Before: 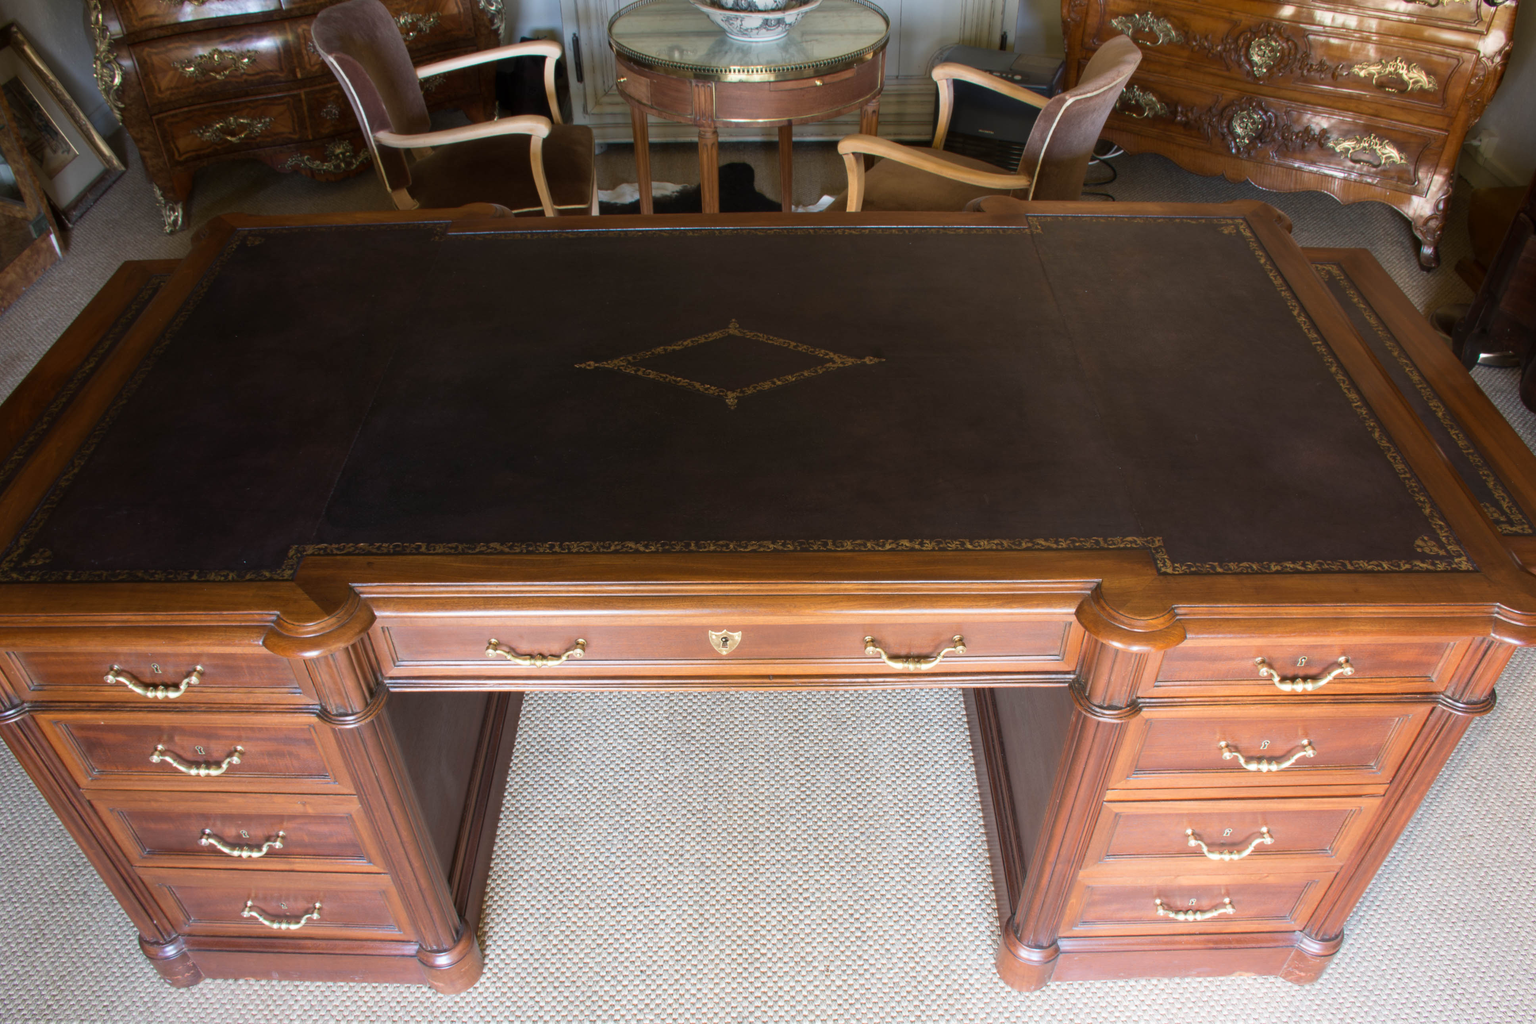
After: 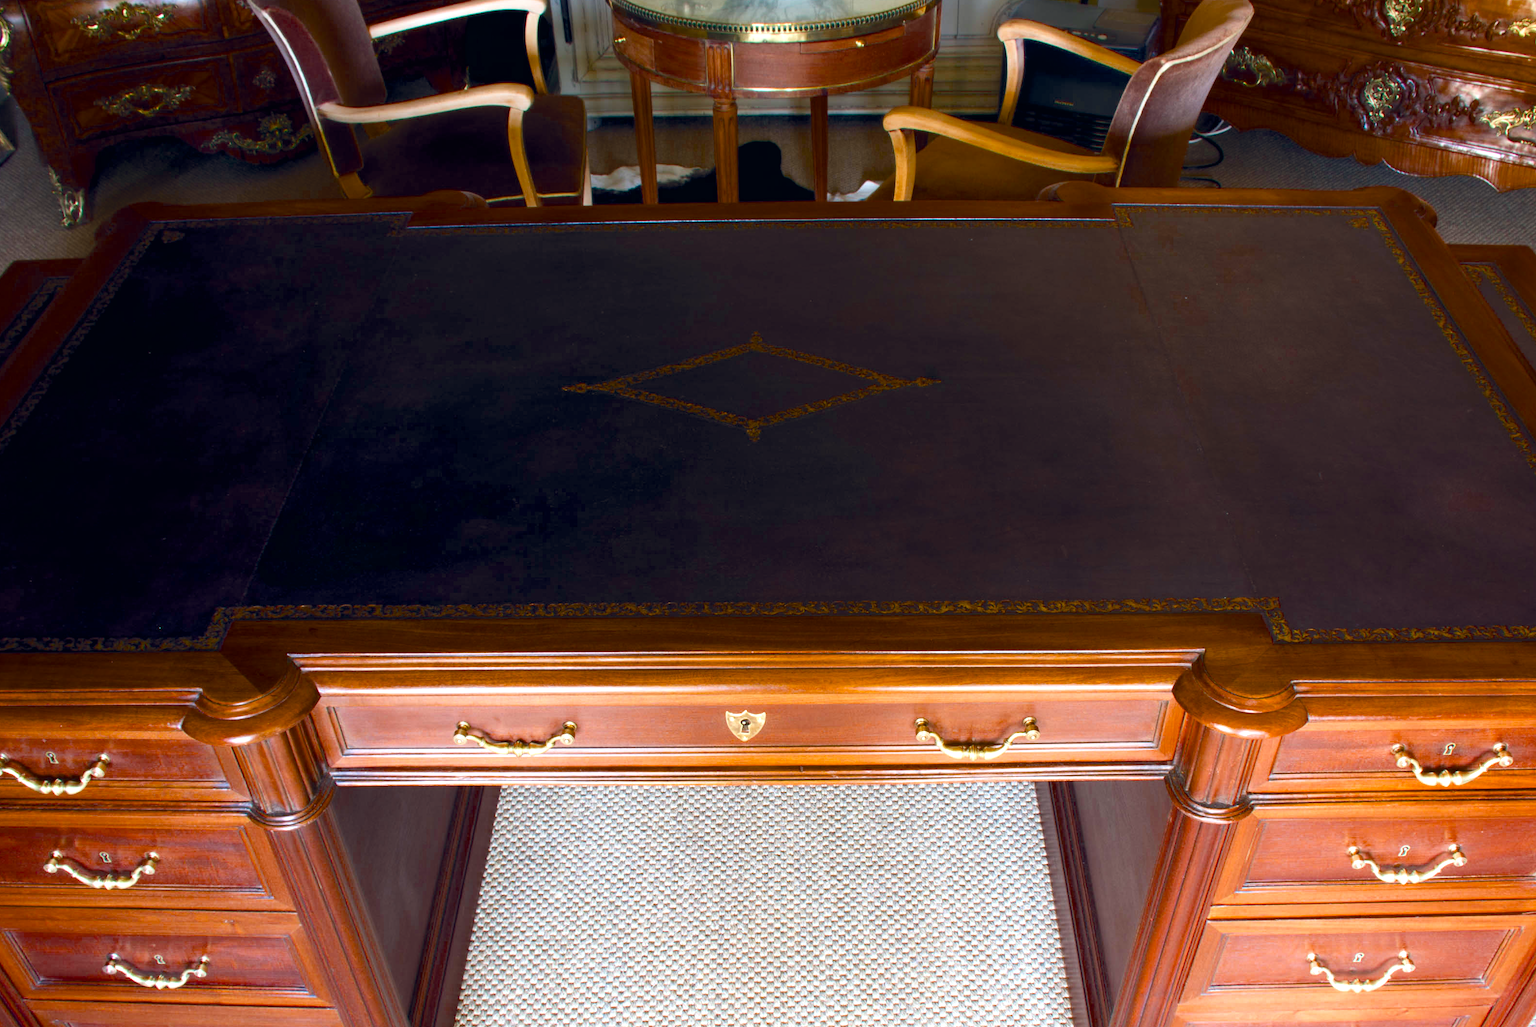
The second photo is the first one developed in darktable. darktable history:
color balance rgb: global offset › chroma 0.1%, global offset › hue 249.61°, perceptual saturation grading › global saturation 20%, perceptual saturation grading › highlights 3.099%, perceptual saturation grading › shadows 49.768%, perceptual brilliance grading › global brilliance -5.59%, perceptual brilliance grading › highlights 24.962%, perceptual brilliance grading › mid-tones 6.945%, perceptual brilliance grading › shadows -4.693%, global vibrance 15.79%, saturation formula JzAzBz (2021)
crop and rotate: left 7.416%, top 4.661%, right 10.571%, bottom 13.057%
